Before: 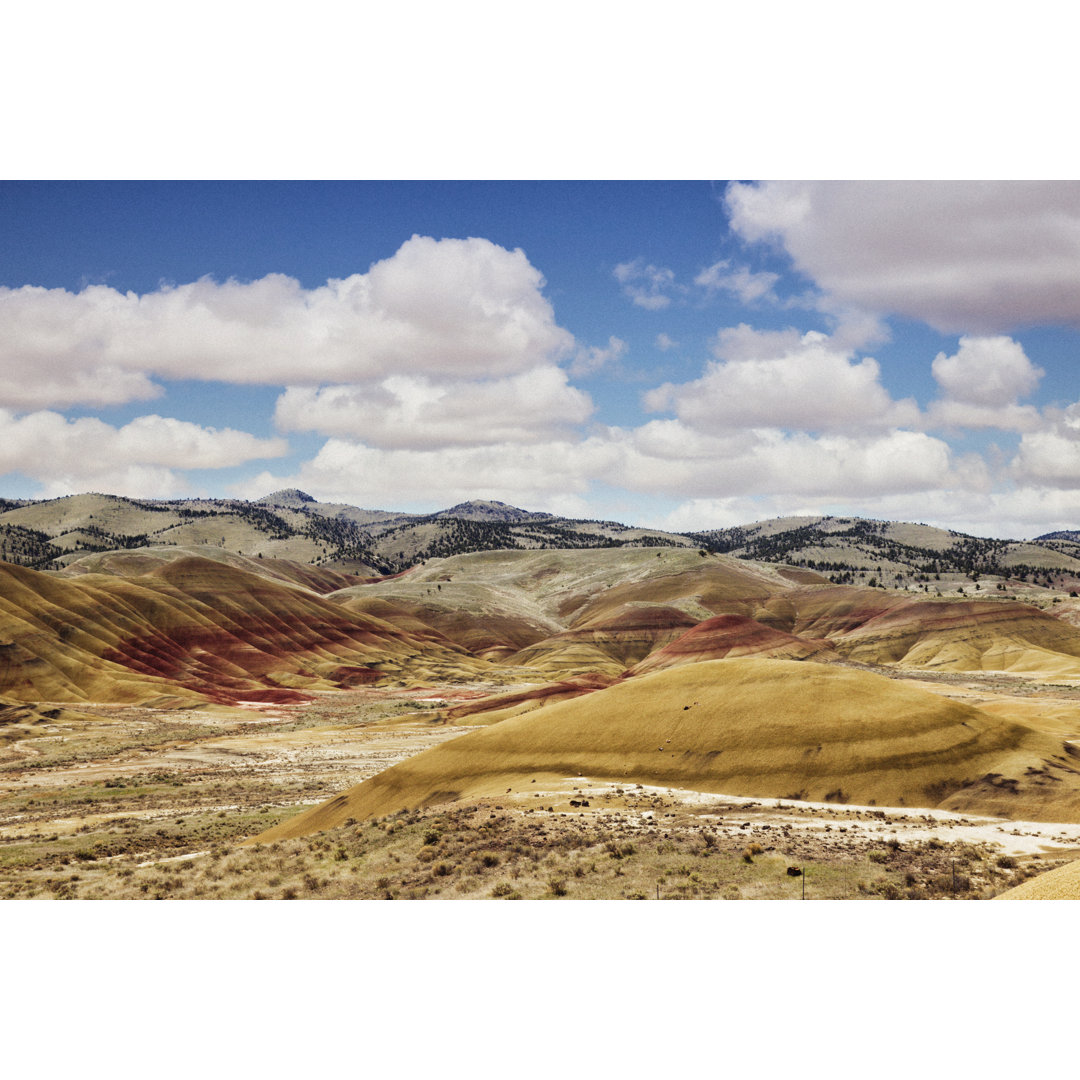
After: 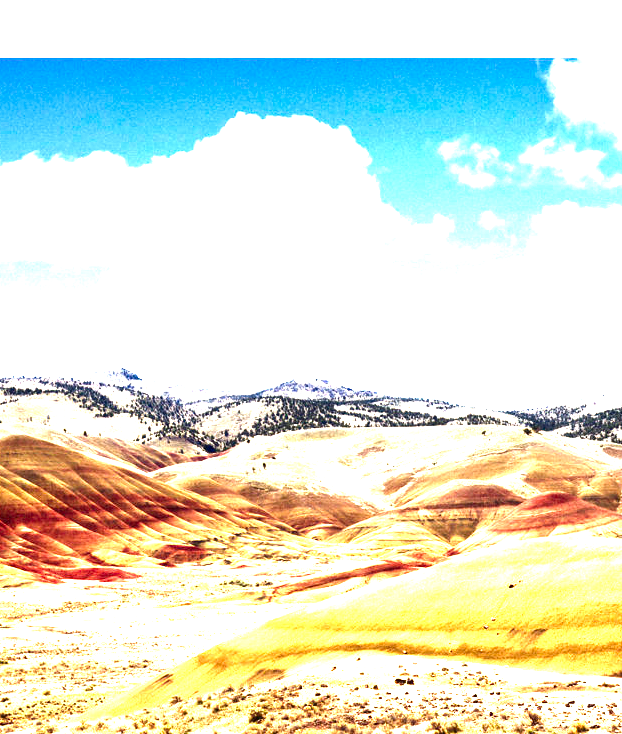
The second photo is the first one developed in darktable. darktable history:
crop: left 16.222%, top 11.366%, right 26.151%, bottom 20.664%
exposure: black level correction 0, exposure 2.364 EV, compensate highlight preservation false
tone equalizer: on, module defaults
contrast brightness saturation: brightness -0.219, saturation 0.077
